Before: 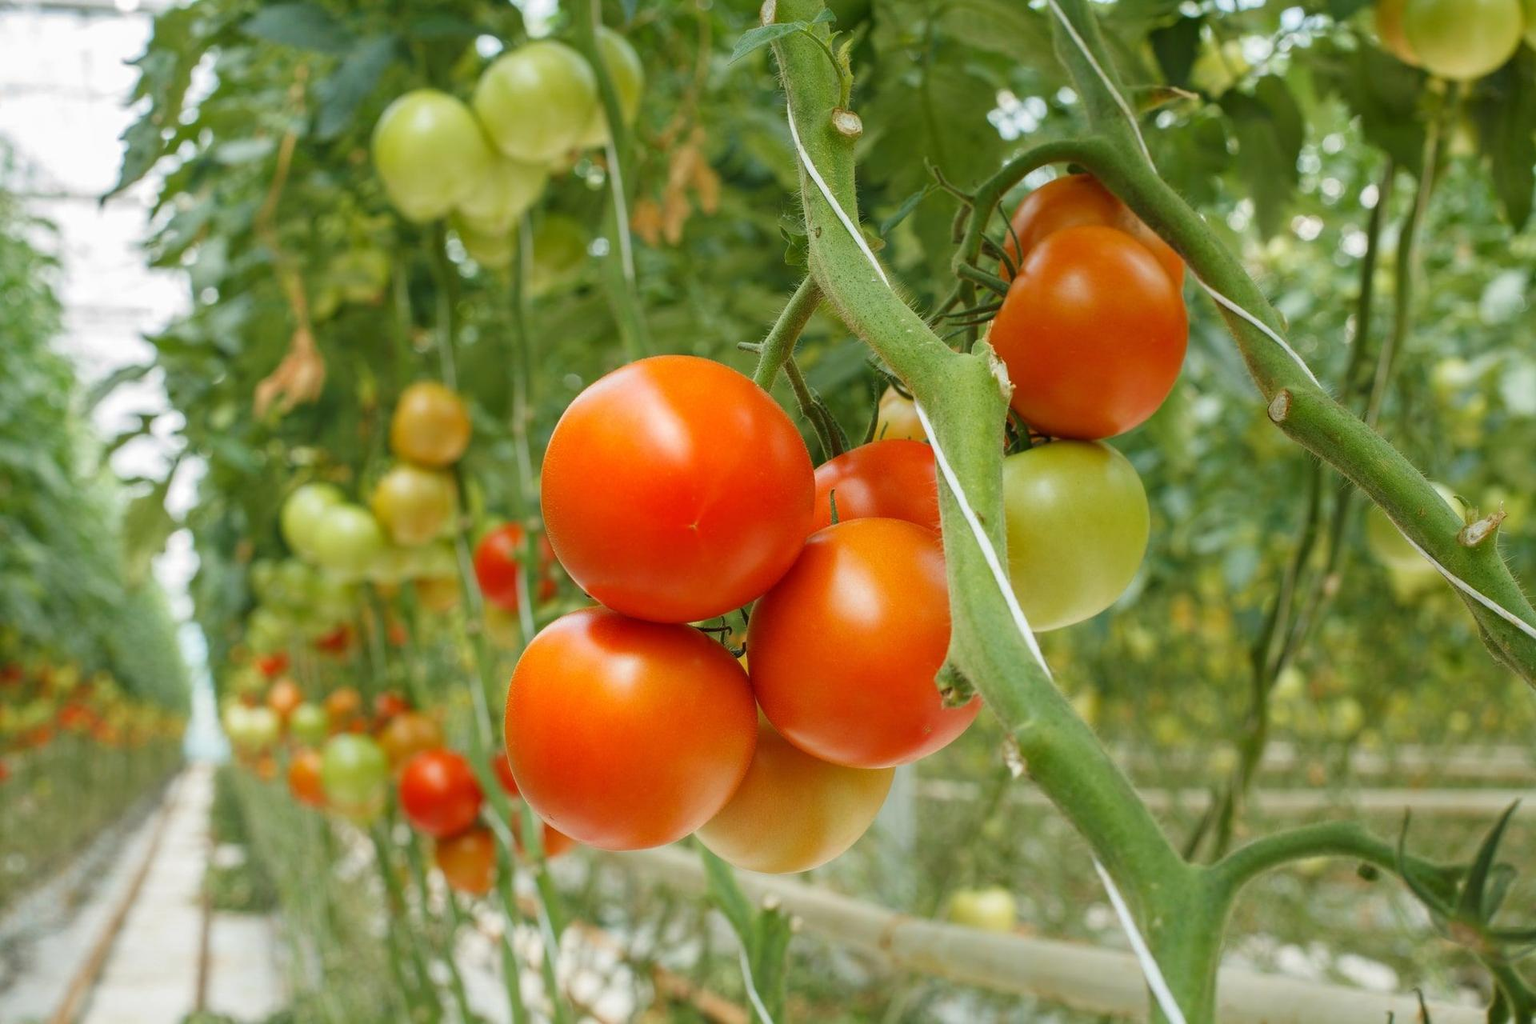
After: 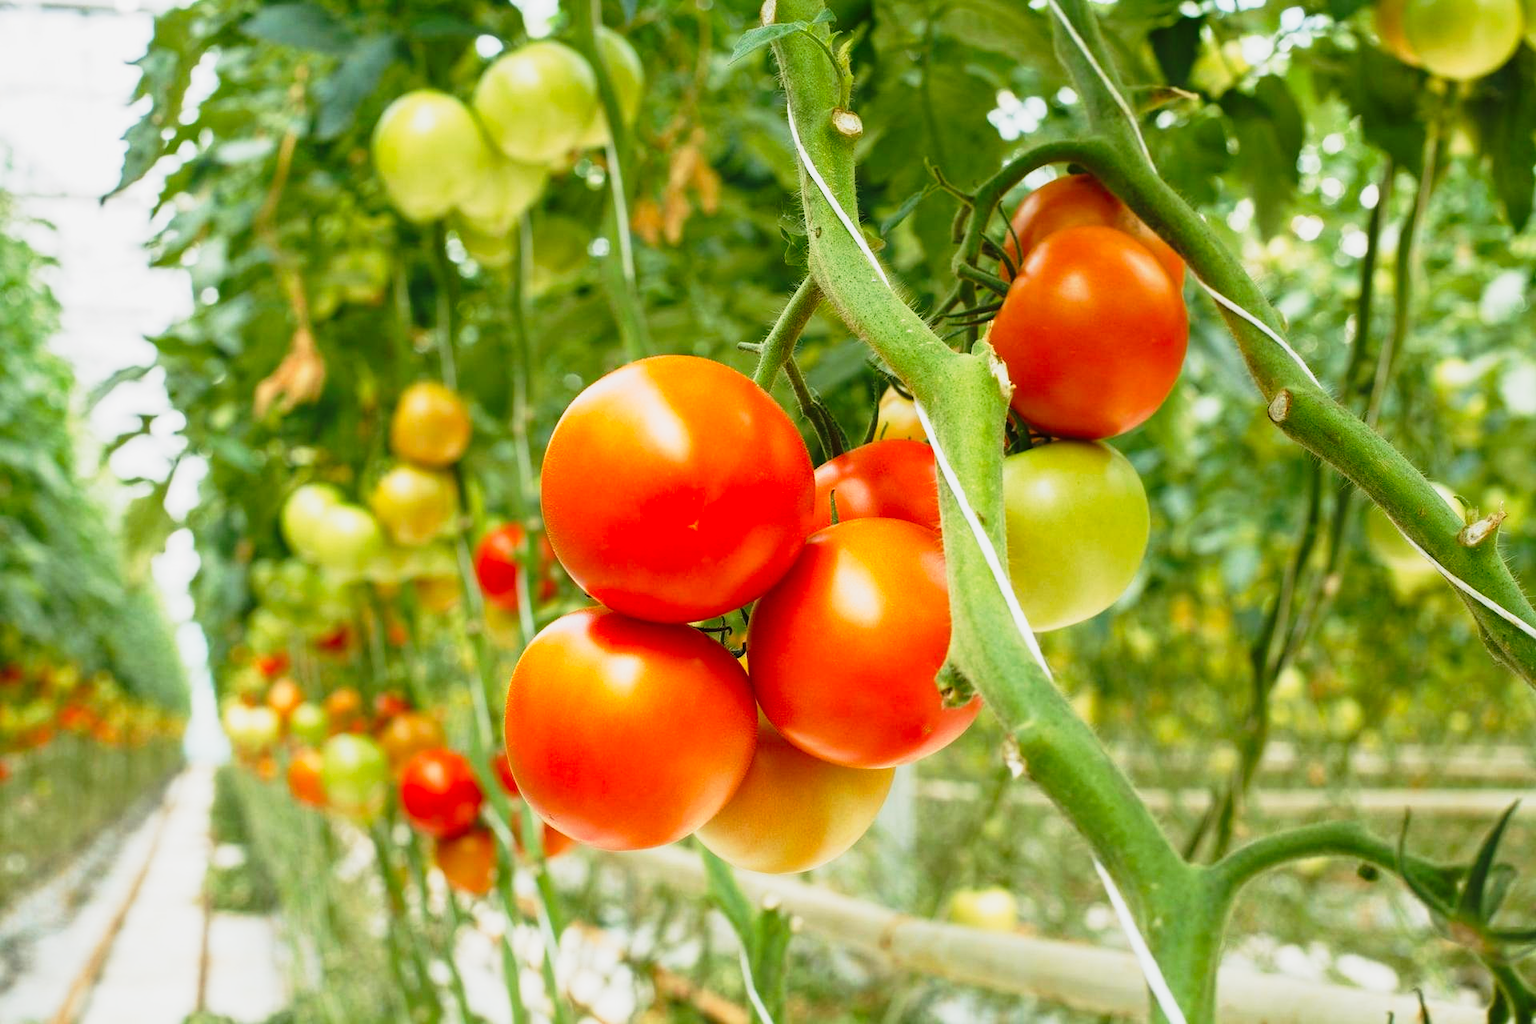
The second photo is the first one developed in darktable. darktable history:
tone curve: curves: ch0 [(0, 0) (0.046, 0.031) (0.163, 0.114) (0.391, 0.432) (0.488, 0.561) (0.695, 0.839) (0.785, 0.904) (1, 0.965)]; ch1 [(0, 0) (0.248, 0.252) (0.427, 0.412) (0.482, 0.462) (0.499, 0.497) (0.518, 0.52) (0.535, 0.577) (0.585, 0.623) (0.679, 0.743) (0.788, 0.809) (1, 1)]; ch2 [(0, 0) (0.313, 0.262) (0.427, 0.417) (0.473, 0.47) (0.503, 0.503) (0.523, 0.515) (0.557, 0.596) (0.598, 0.646) (0.708, 0.771) (1, 1)], preserve colors none
